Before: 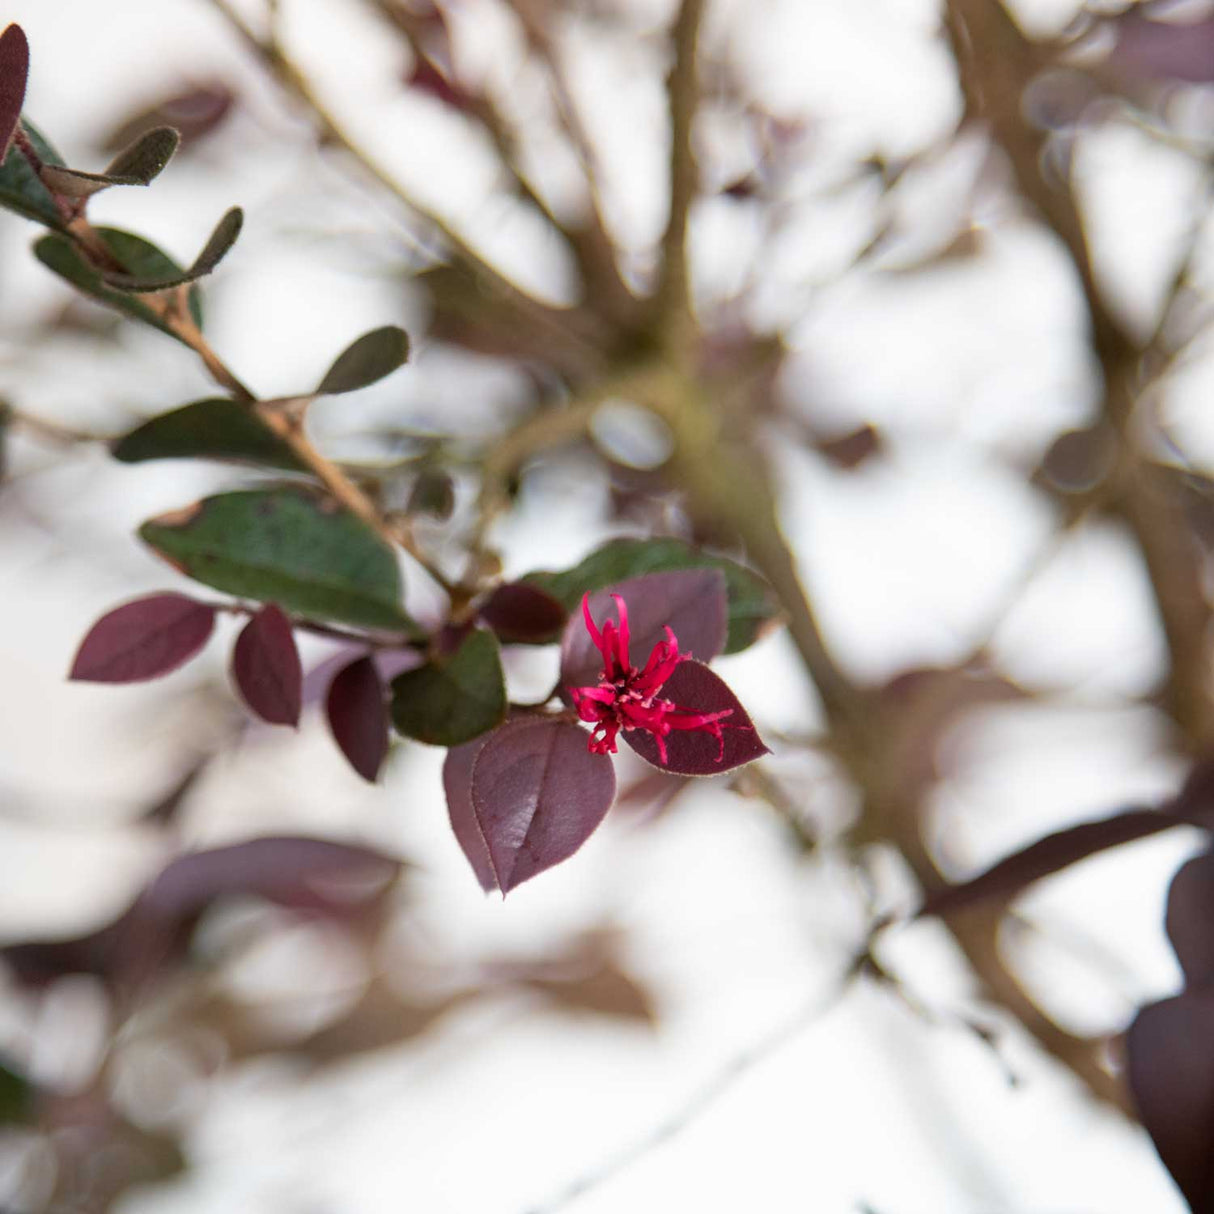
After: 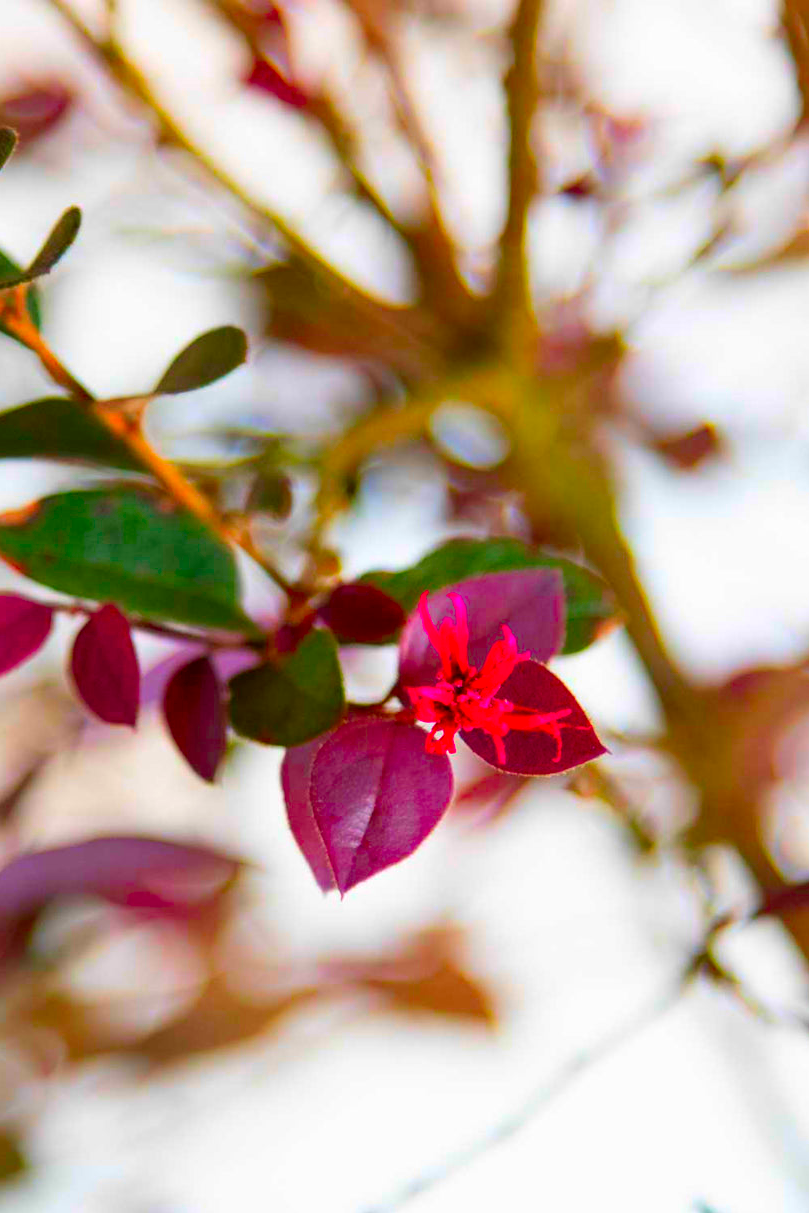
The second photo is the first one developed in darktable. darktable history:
crop and rotate: left 13.391%, right 19.906%
color correction: highlights b* 0.042, saturation 2.95
